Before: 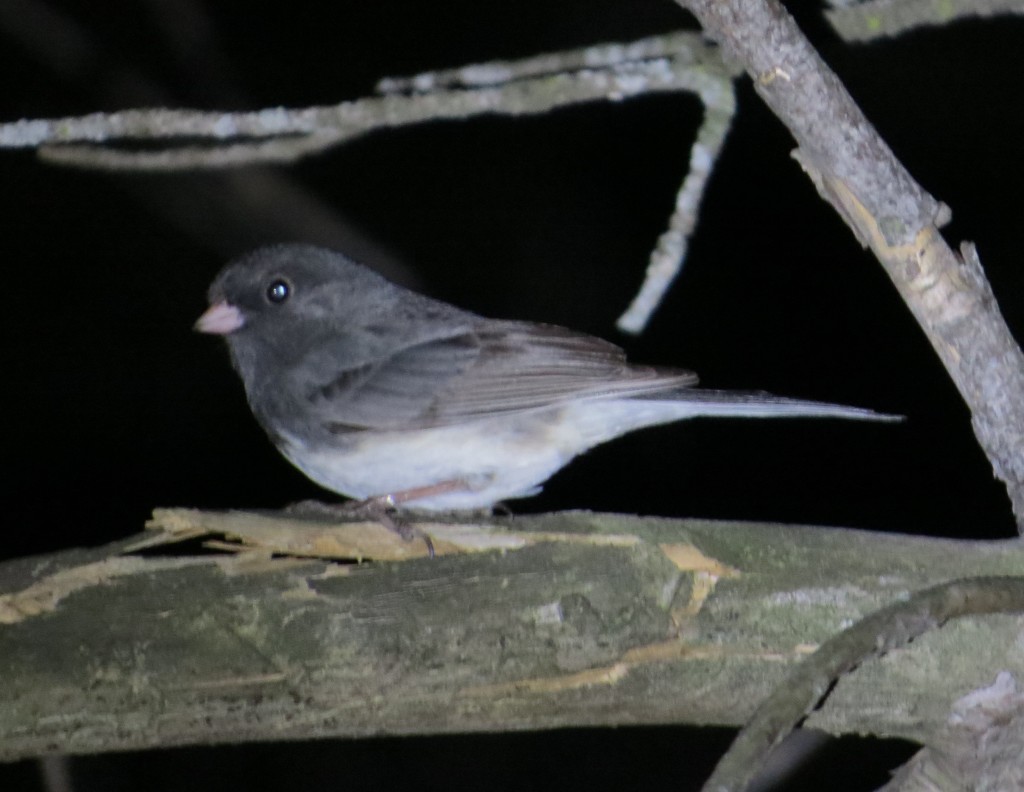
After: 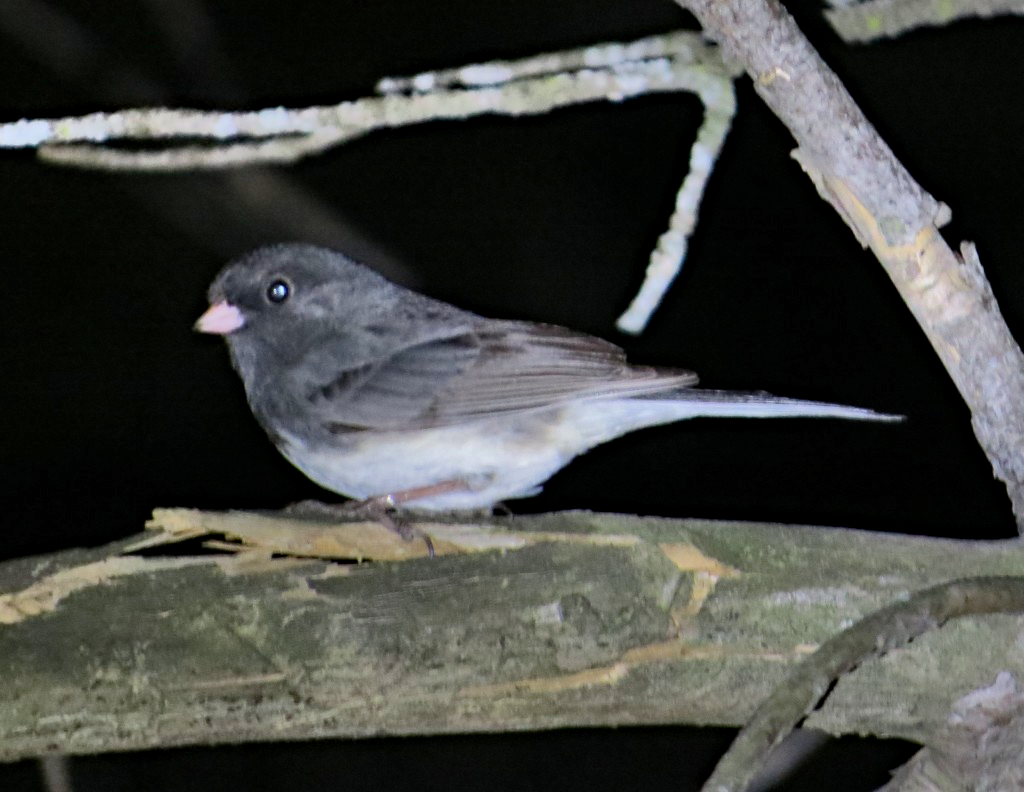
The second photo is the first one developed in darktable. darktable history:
haze removal: compatibility mode true, adaptive false
shadows and highlights: low approximation 0.01, soften with gaussian
